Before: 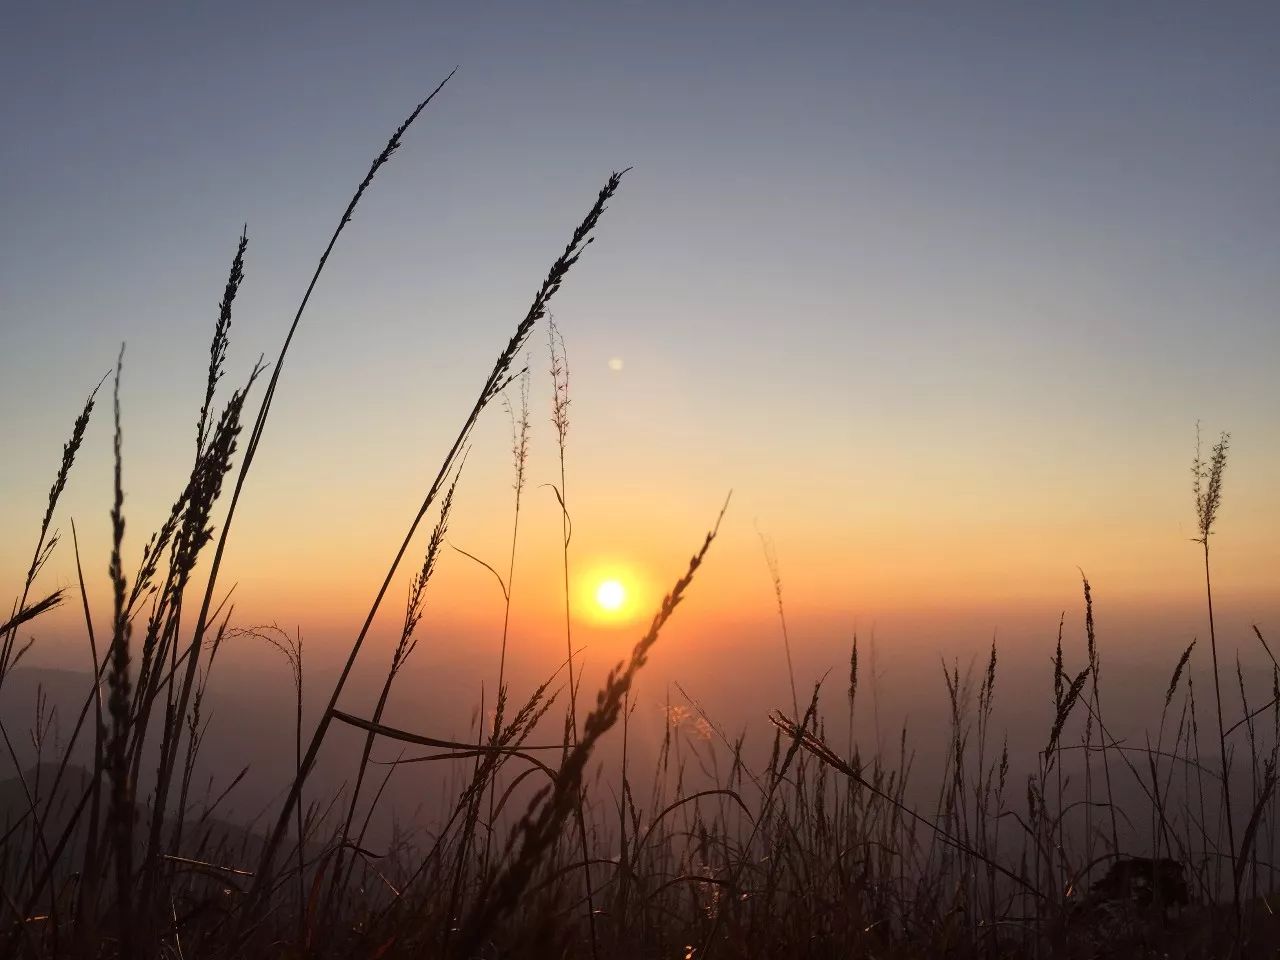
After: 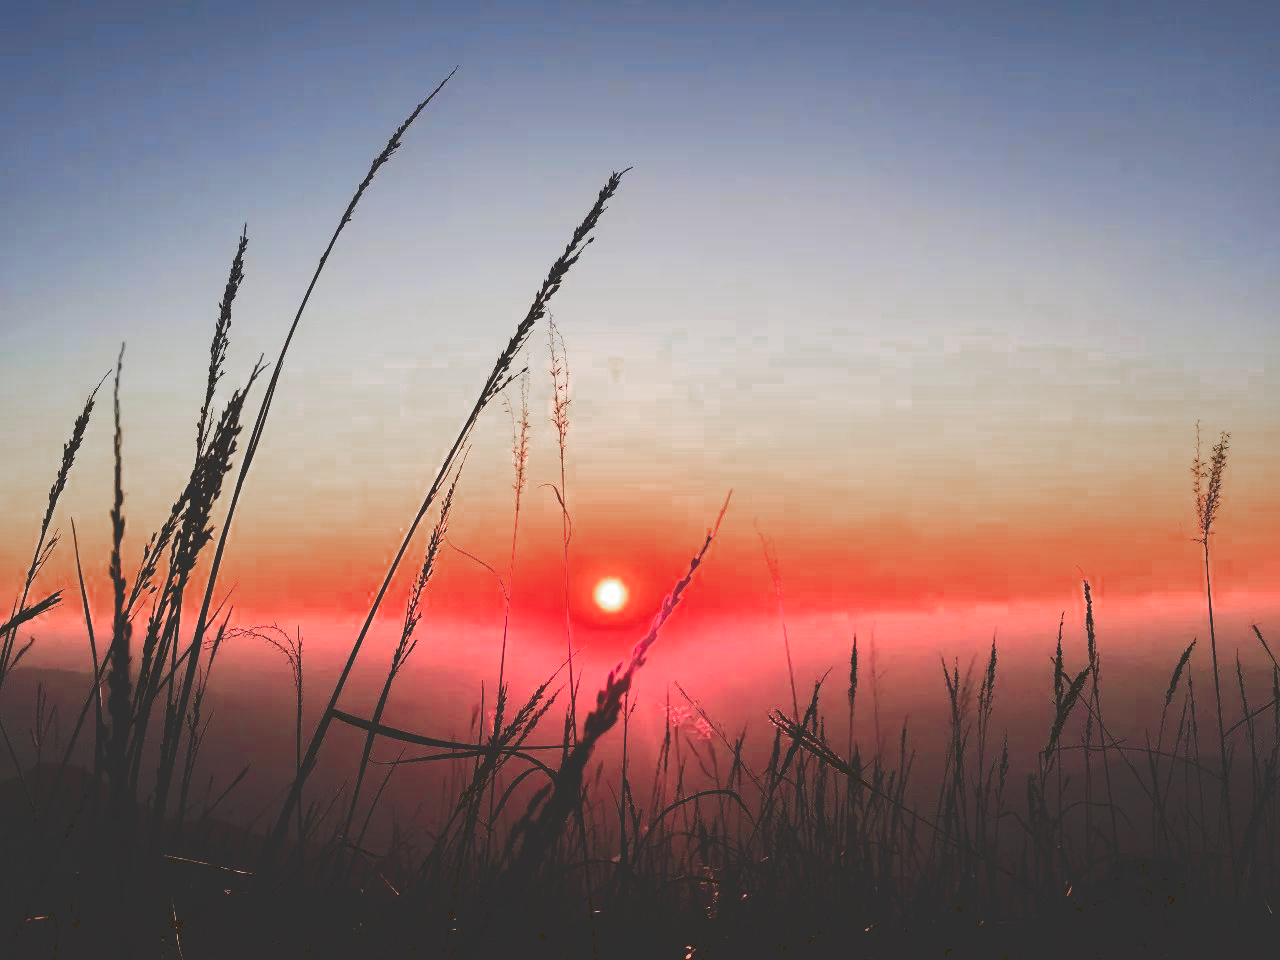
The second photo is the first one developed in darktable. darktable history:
tone curve: curves: ch0 [(0, 0) (0.003, 0.19) (0.011, 0.192) (0.025, 0.192) (0.044, 0.194) (0.069, 0.196) (0.1, 0.197) (0.136, 0.198) (0.177, 0.216) (0.224, 0.236) (0.277, 0.269) (0.335, 0.331) (0.399, 0.418) (0.468, 0.515) (0.543, 0.621) (0.623, 0.725) (0.709, 0.804) (0.801, 0.859) (0.898, 0.913) (1, 1)], preserve colors none
color zones: curves: ch0 [(0.006, 0.385) (0.143, 0.563) (0.243, 0.321) (0.352, 0.464) (0.516, 0.456) (0.625, 0.5) (0.75, 0.5) (0.875, 0.5)]; ch1 [(0, 0.5) (0.134, 0.504) (0.246, 0.463) (0.421, 0.515) (0.5, 0.56) (0.625, 0.5) (0.75, 0.5) (0.875, 0.5)]; ch2 [(0, 0.5) (0.131, 0.426) (0.307, 0.289) (0.38, 0.188) (0.513, 0.216) (0.625, 0.548) (0.75, 0.468) (0.838, 0.396) (0.971, 0.311)]
color balance rgb: perceptual saturation grading › global saturation 20%, global vibrance 20%
